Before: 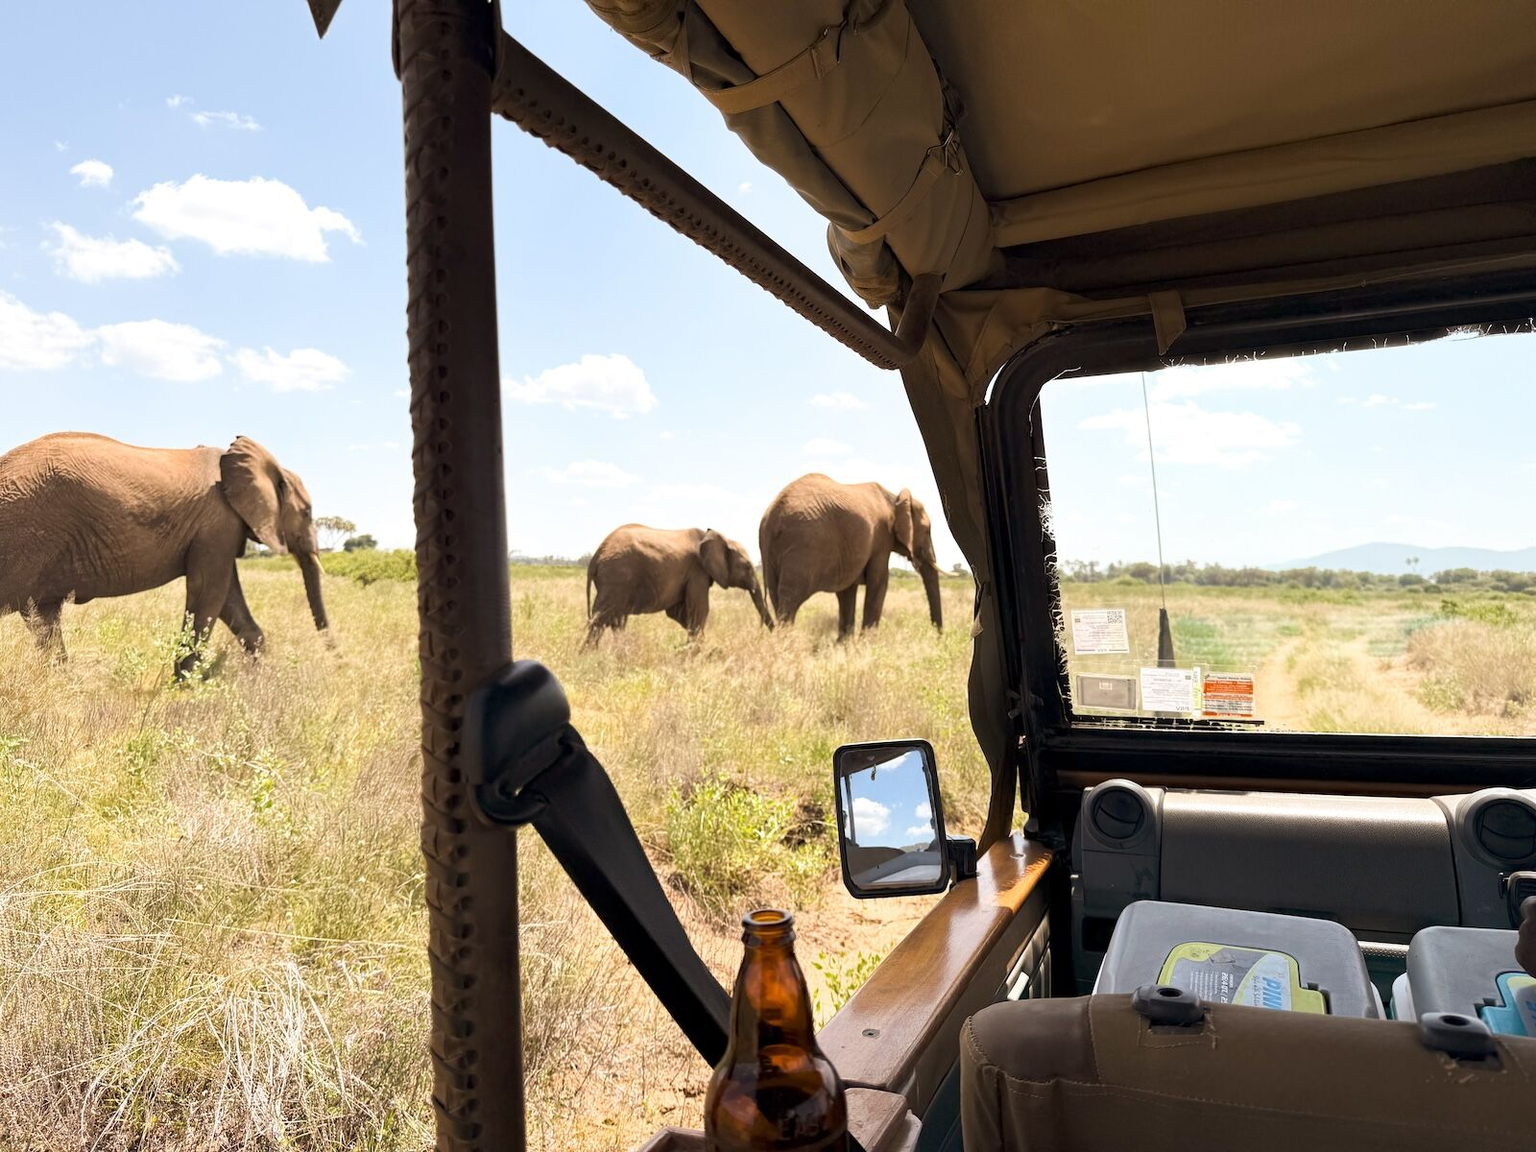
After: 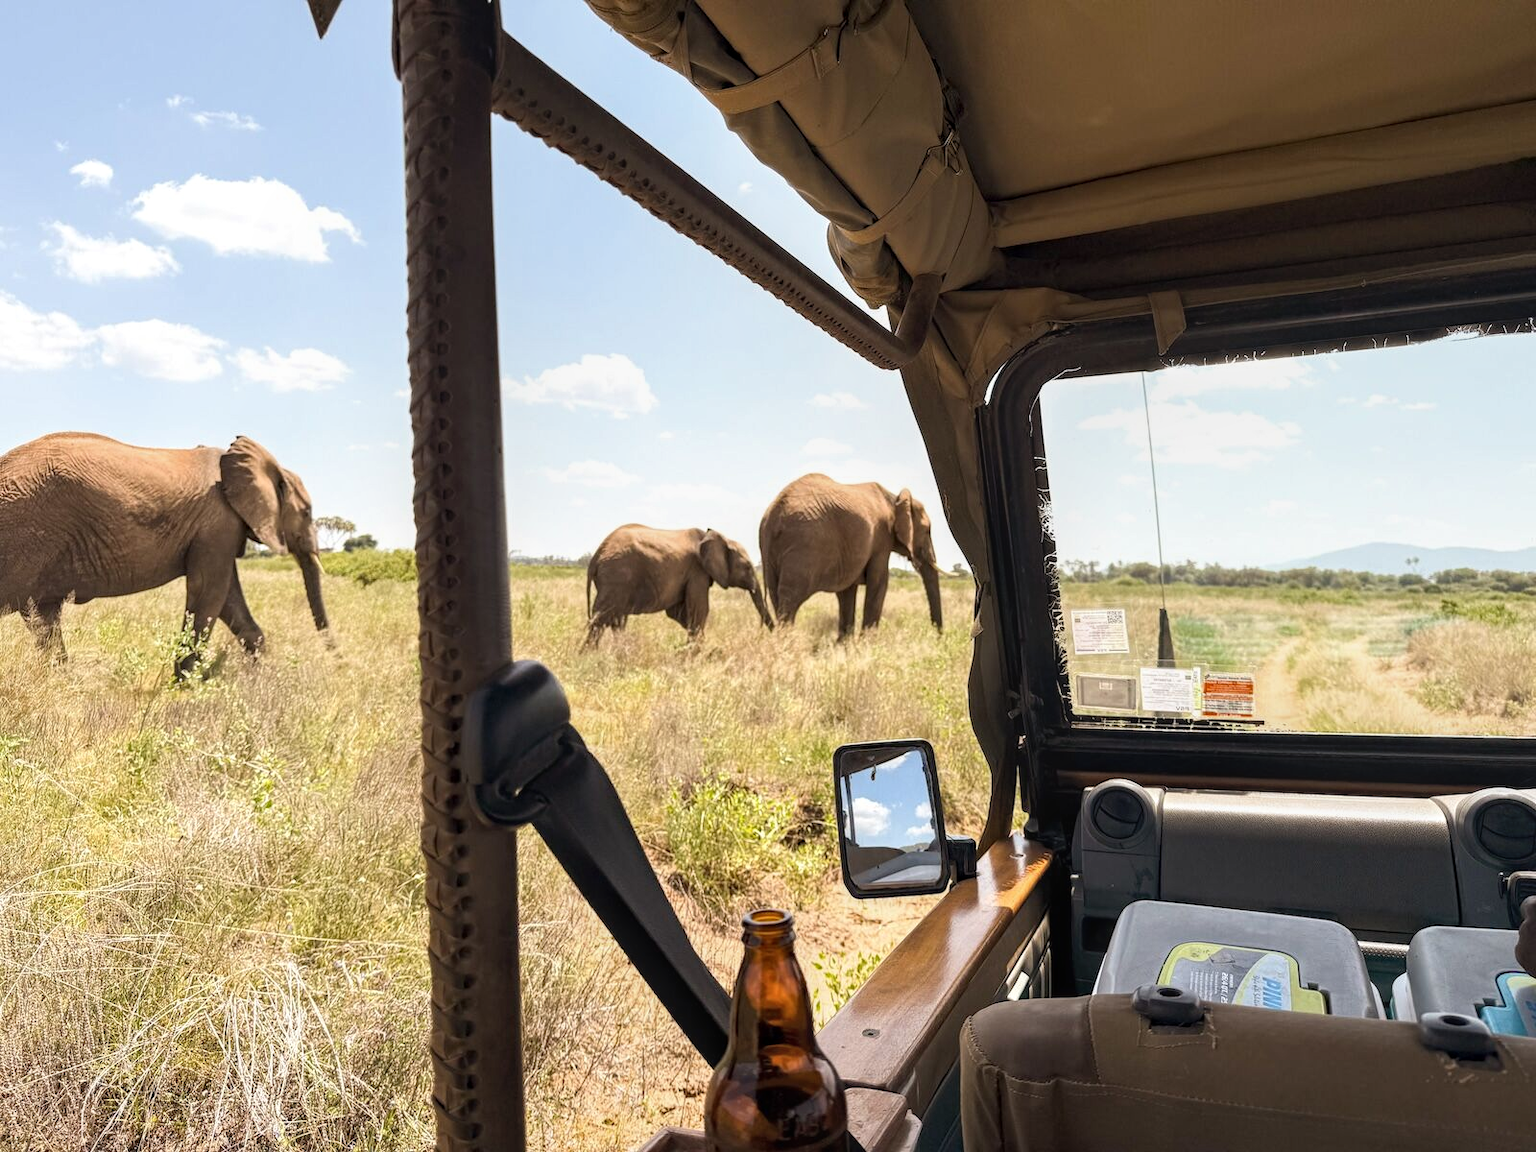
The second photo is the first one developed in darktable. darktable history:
local contrast: on, module defaults
color calibration: illuminant same as pipeline (D50), adaptation none (bypass), x 0.333, y 0.334, temperature 5016.94 K
